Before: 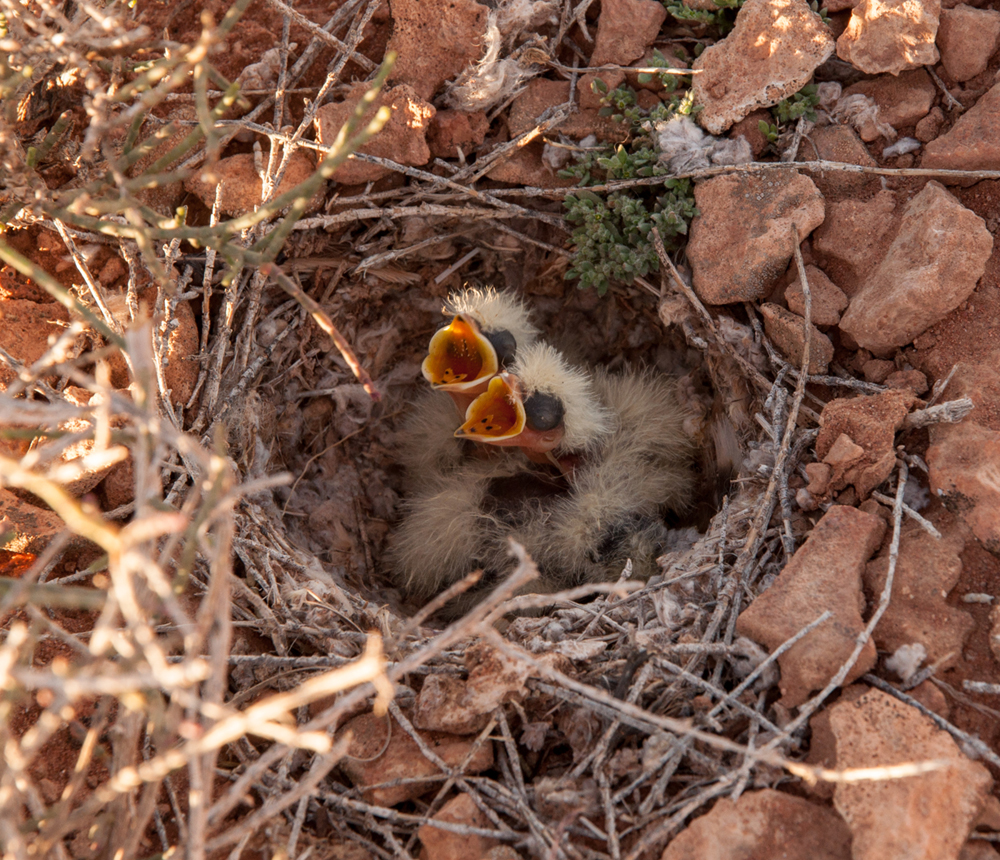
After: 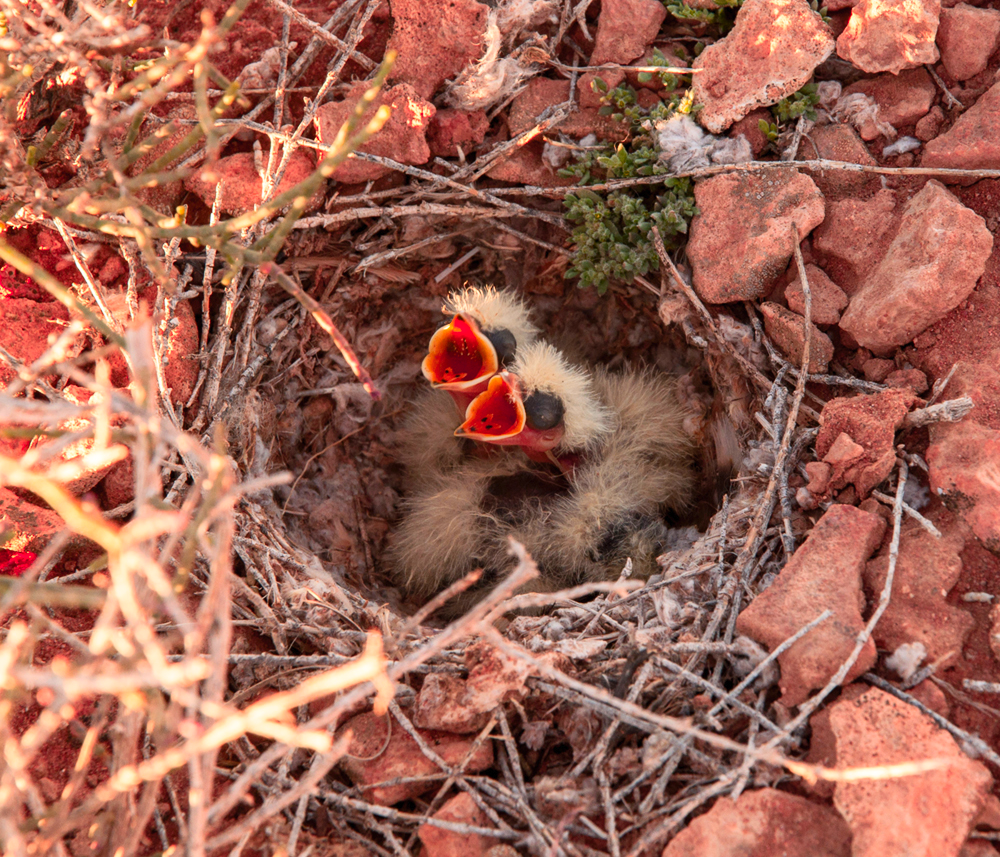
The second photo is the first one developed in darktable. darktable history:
color zones: curves: ch1 [(0.24, 0.634) (0.75, 0.5)]; ch2 [(0.253, 0.437) (0.745, 0.491)]
contrast brightness saturation: contrast 0.197, brightness 0.157, saturation 0.221
crop: top 0.128%, bottom 0.155%
